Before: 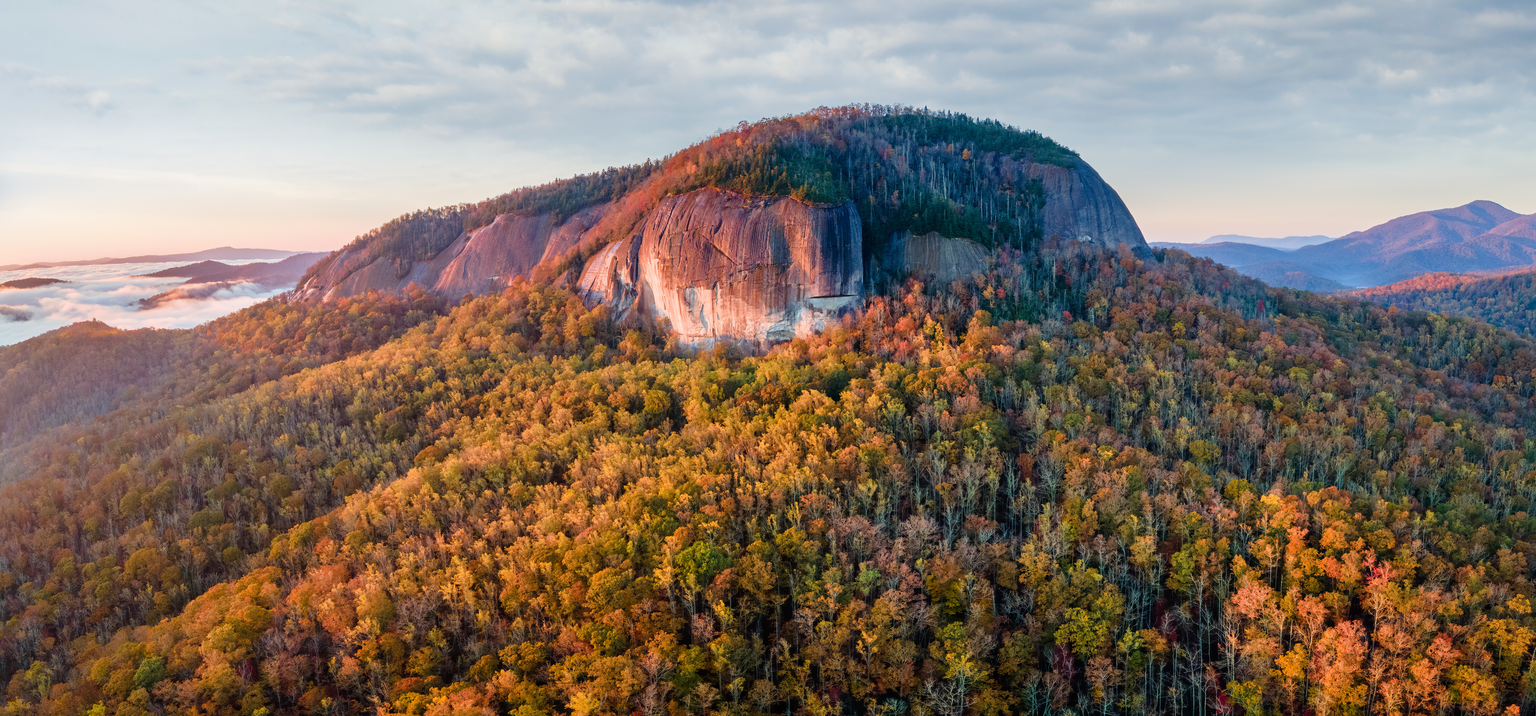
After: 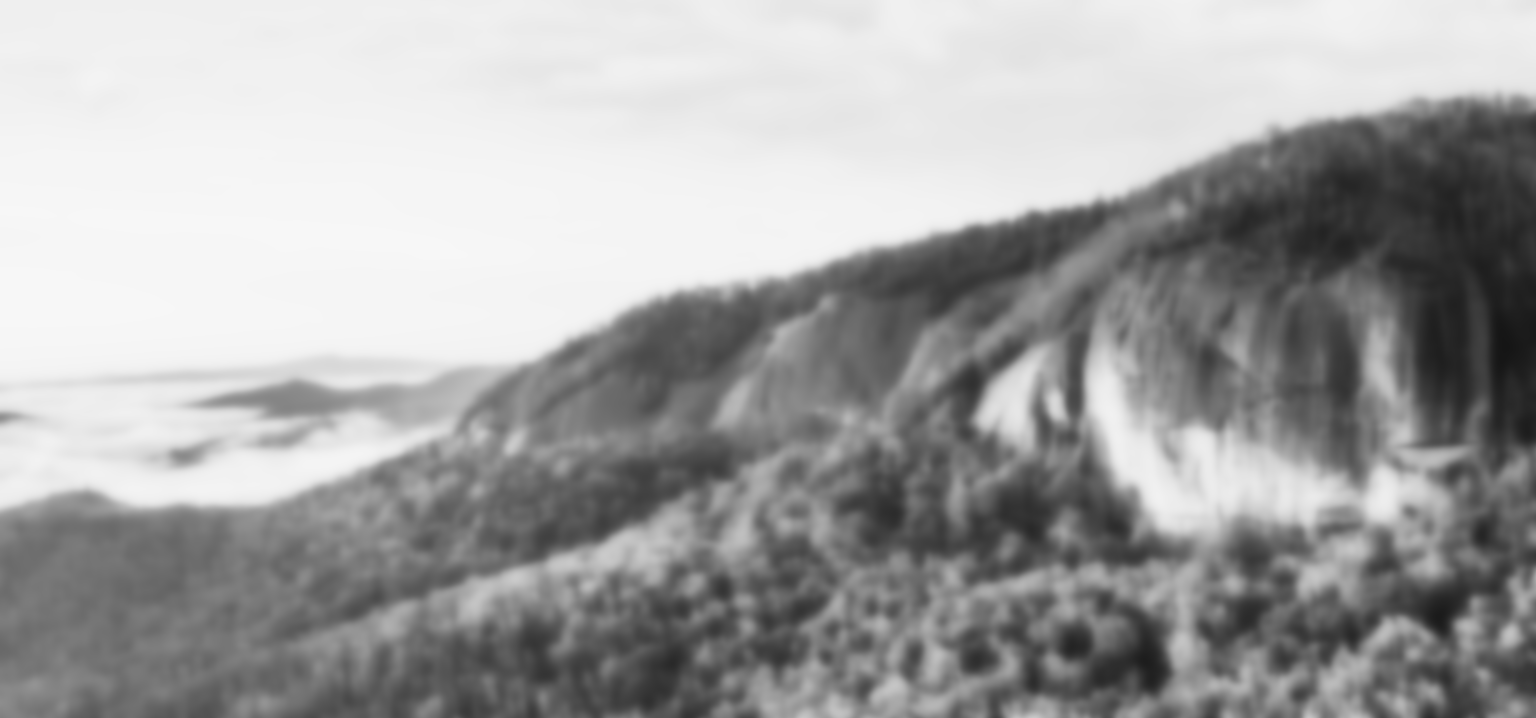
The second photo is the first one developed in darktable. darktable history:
lowpass: on, module defaults
exposure: exposure -0.582 EV, compensate highlight preservation false
crop and rotate: left 3.047%, top 7.509%, right 42.236%, bottom 37.598%
contrast brightness saturation: contrast 0.53, brightness 0.47, saturation -1
